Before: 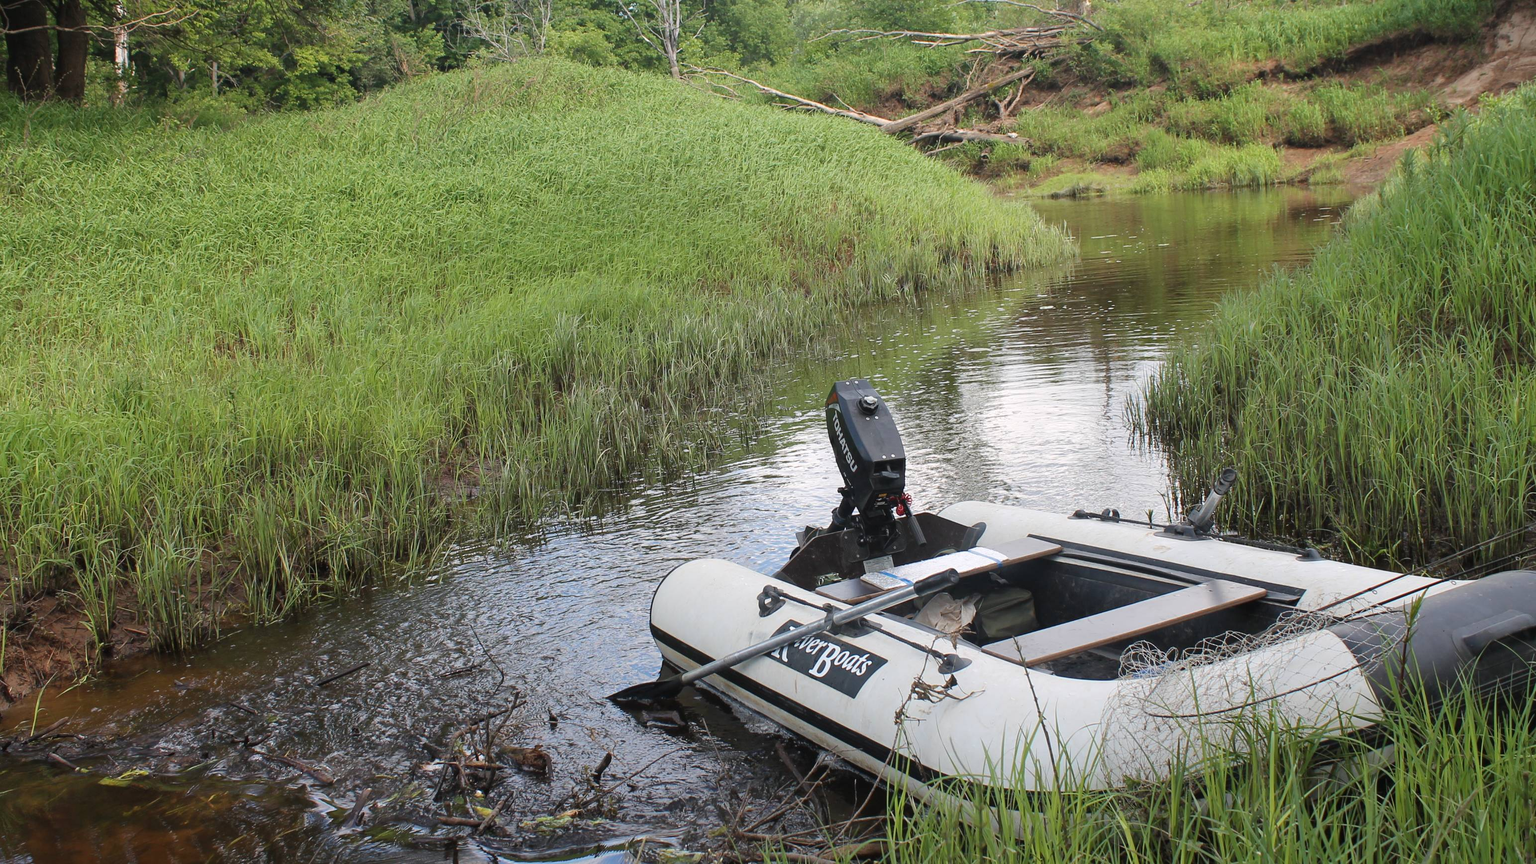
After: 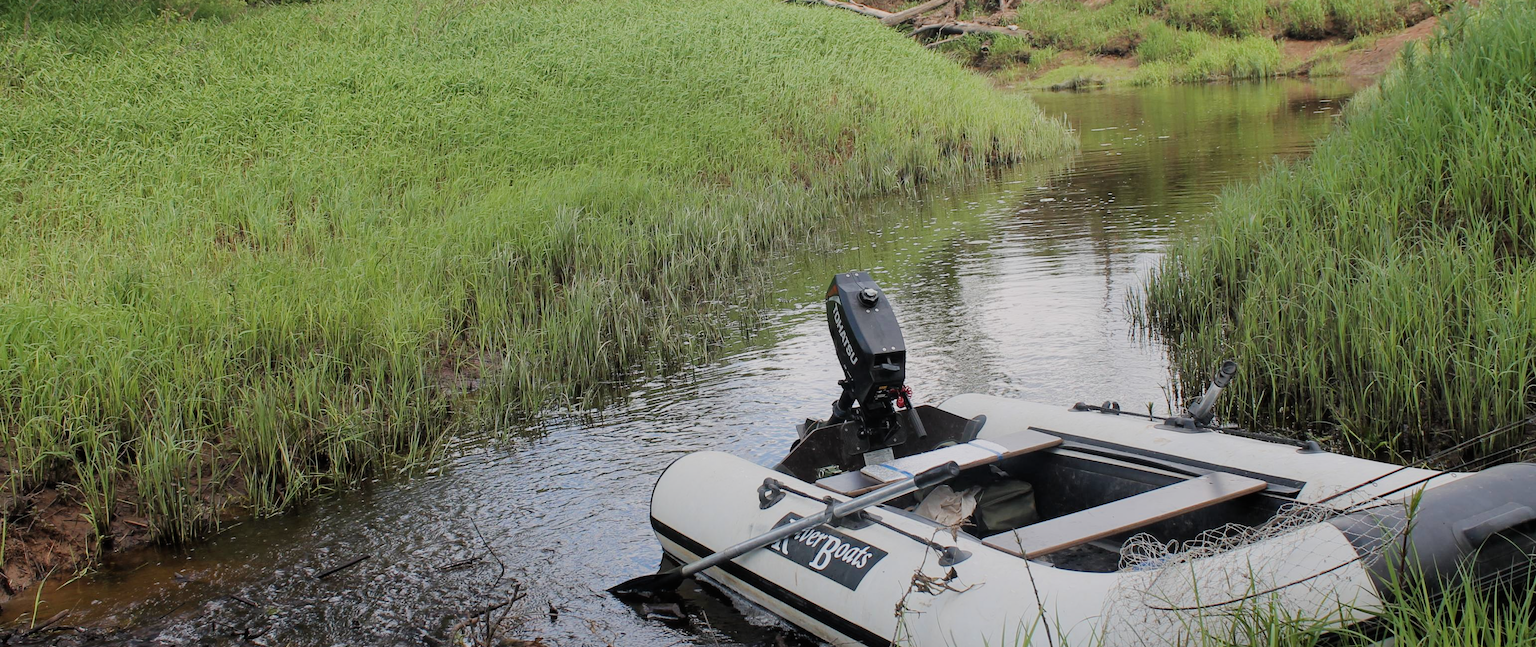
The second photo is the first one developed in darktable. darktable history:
filmic rgb: black relative exposure -7.65 EV, white relative exposure 4.56 EV, hardness 3.61
crop and rotate: top 12.5%, bottom 12.5%
